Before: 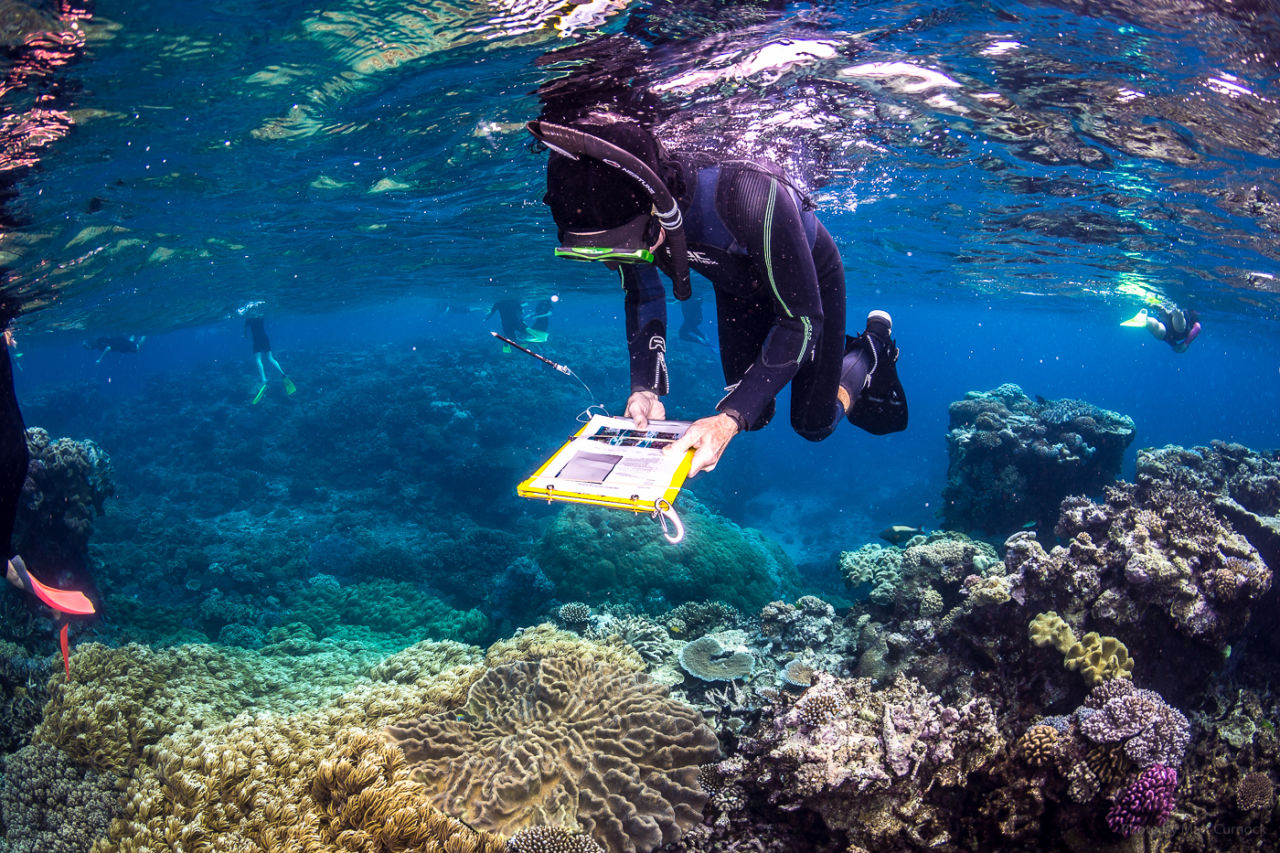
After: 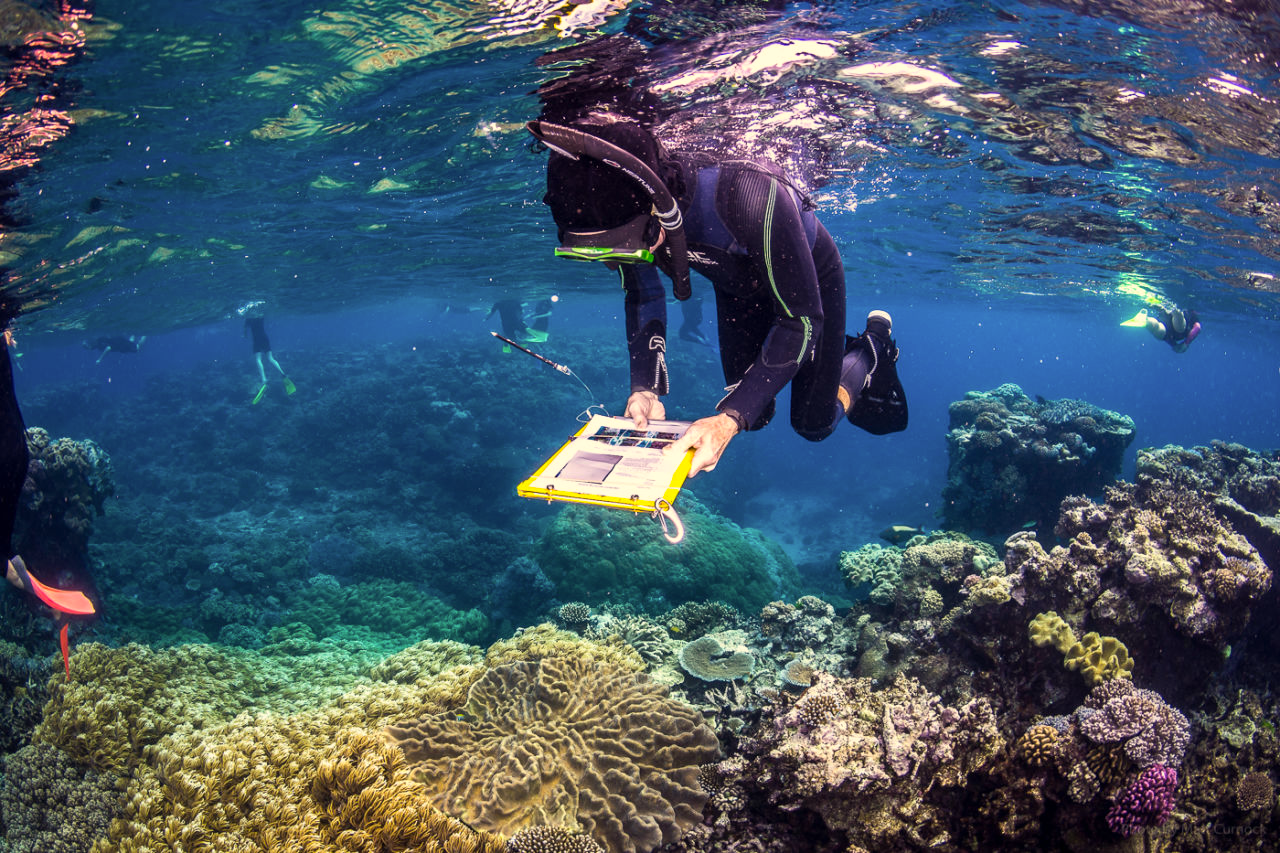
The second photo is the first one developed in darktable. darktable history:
color correction: highlights a* 1.26, highlights b* 17.24
